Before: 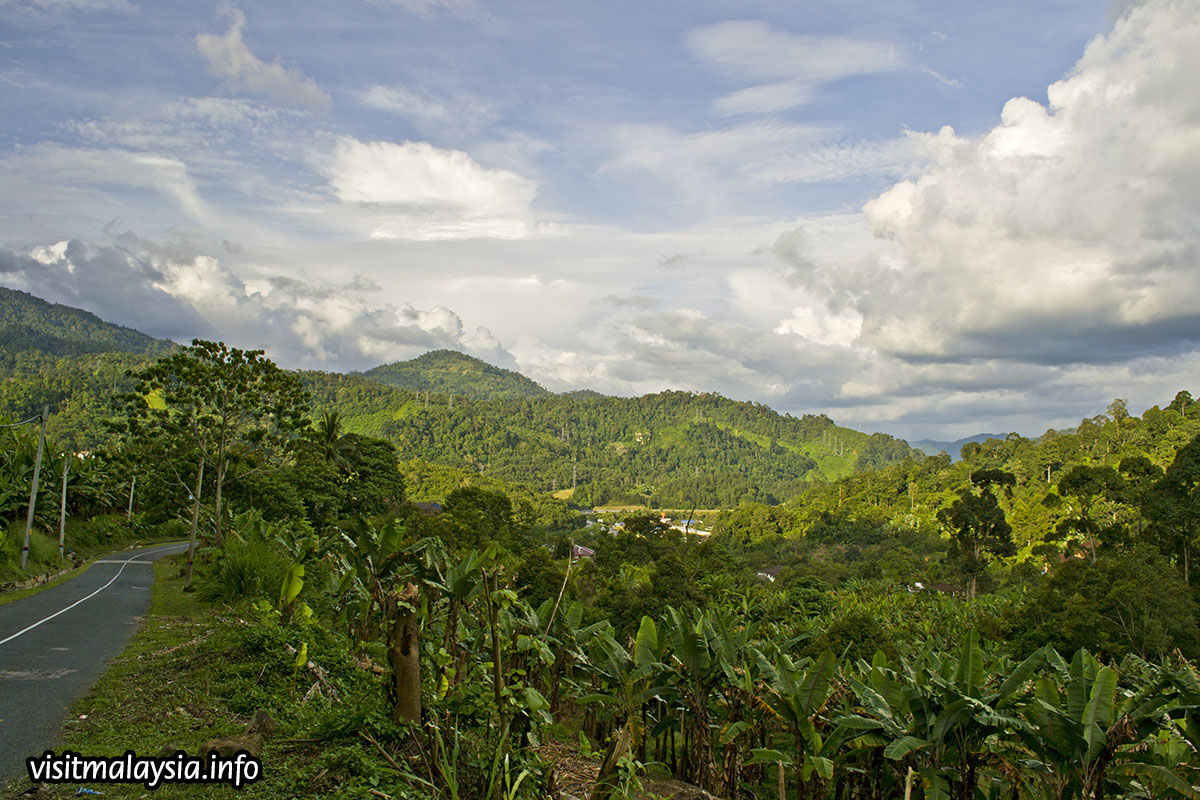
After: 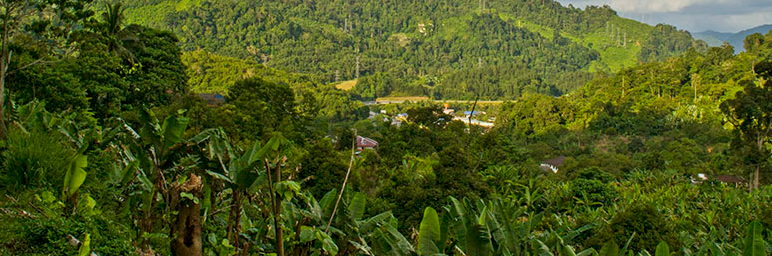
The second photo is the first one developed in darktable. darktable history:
crop: left 18.091%, top 51.13%, right 17.525%, bottom 16.85%
local contrast: detail 110%
